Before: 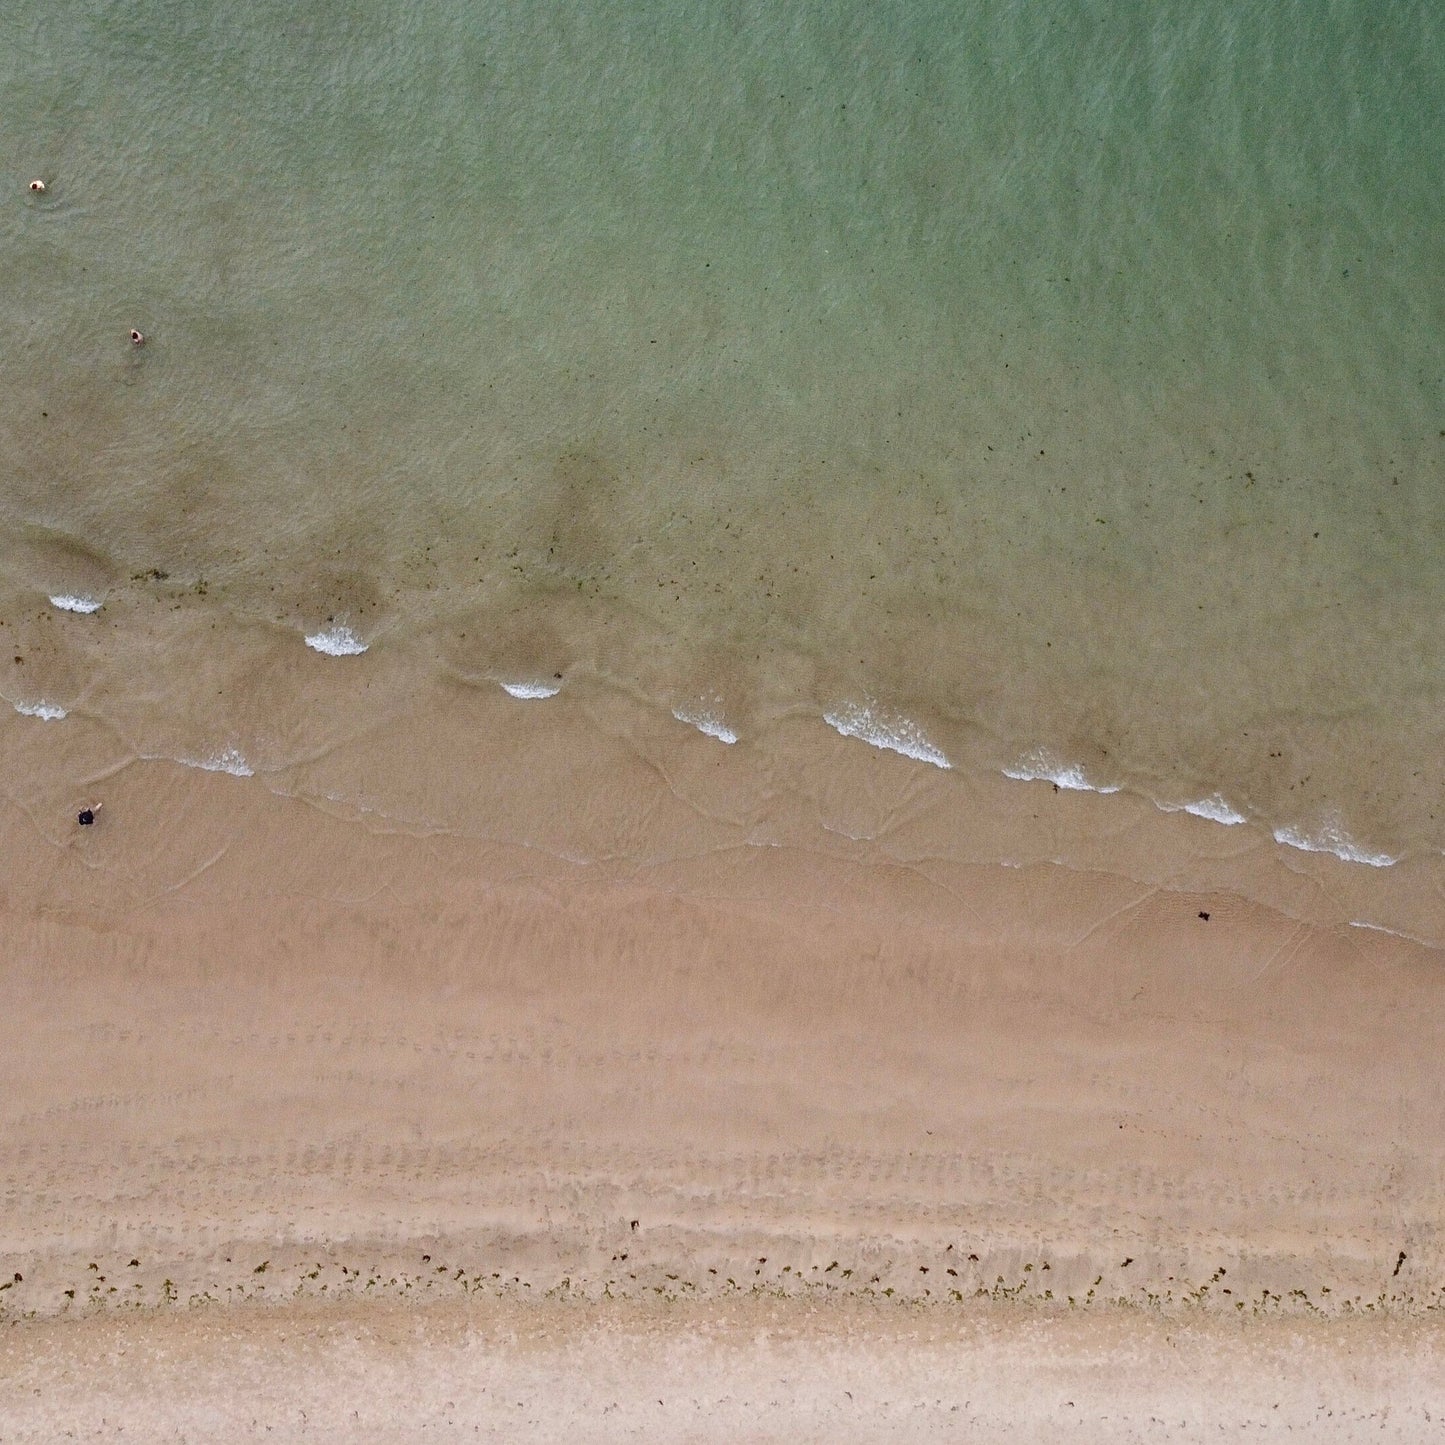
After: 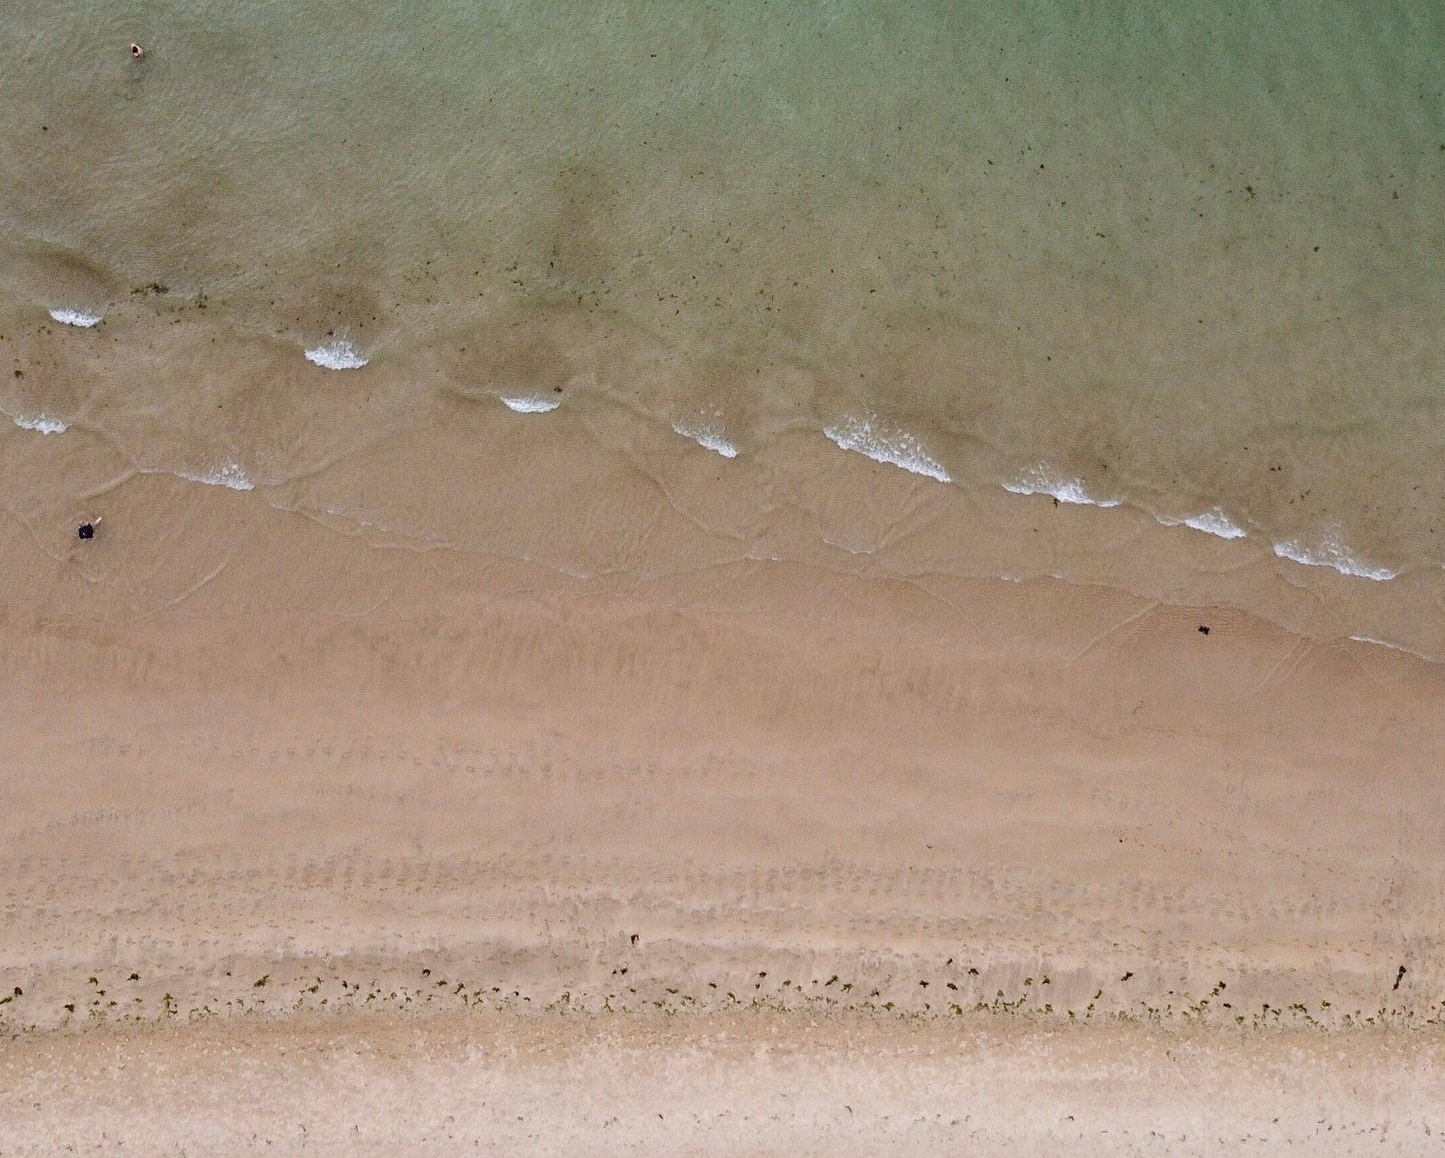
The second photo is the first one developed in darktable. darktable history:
crop and rotate: top 19.853%
